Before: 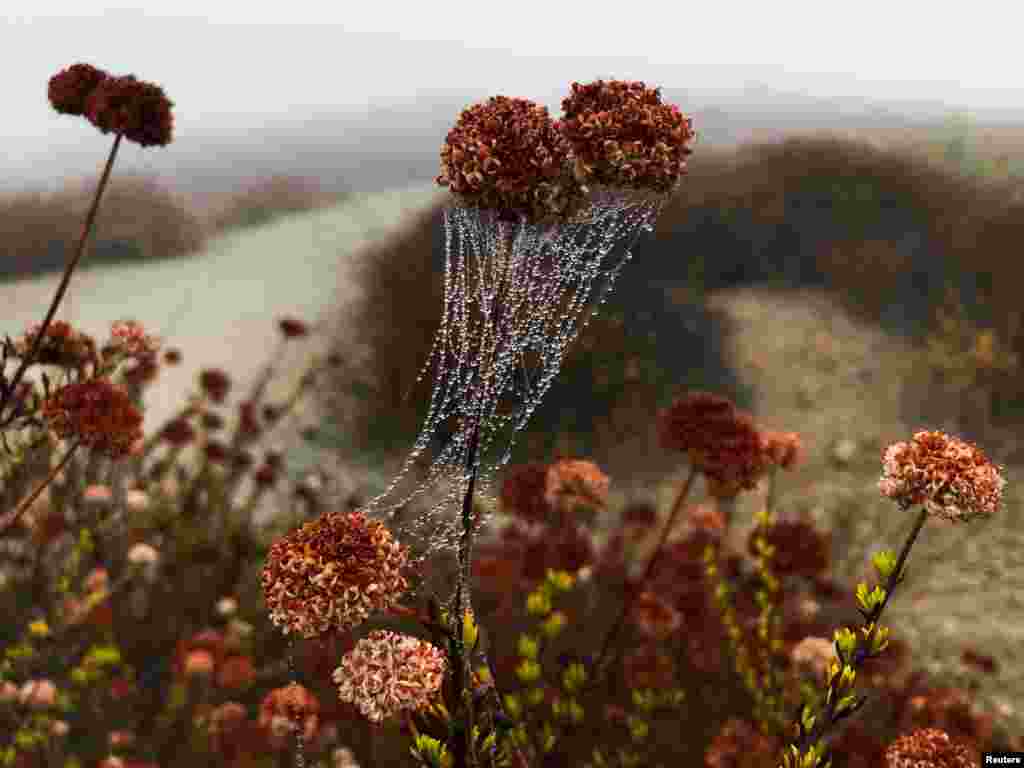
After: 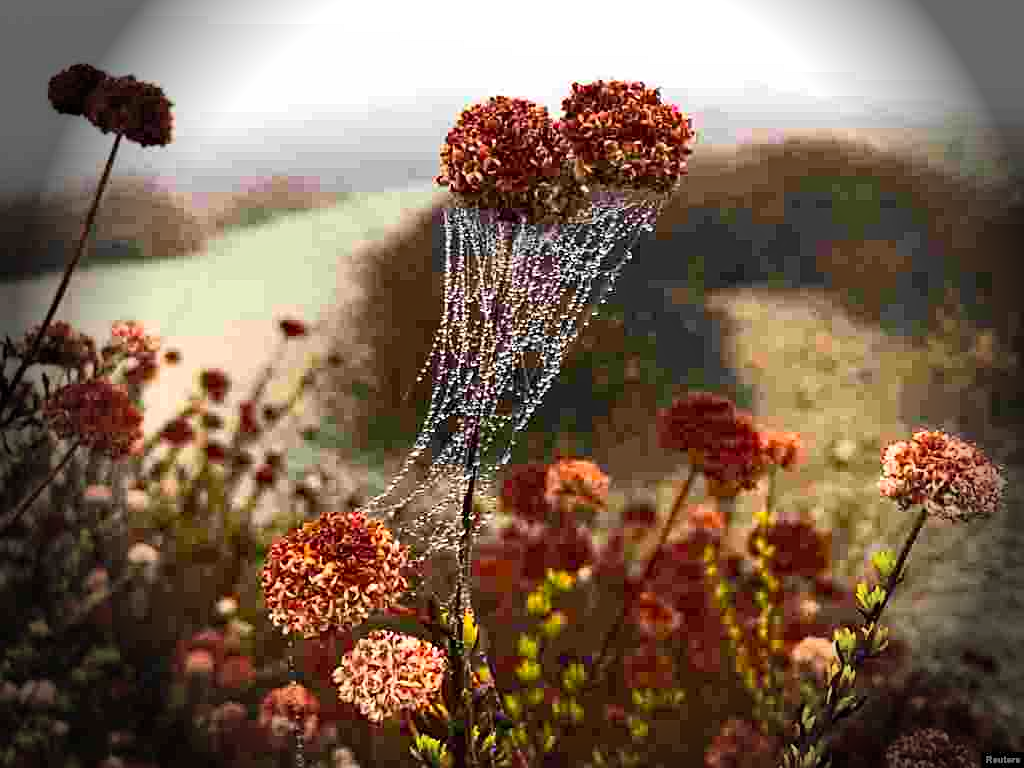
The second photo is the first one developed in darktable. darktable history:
vignetting: fall-off start 76.42%, fall-off radius 27.36%, brightness -0.872, center (0.037, -0.09), width/height ratio 0.971
sharpen: on, module defaults
exposure: exposure 0.375 EV, compensate highlight preservation false
contrast brightness saturation: contrast 0.2, brightness 0.16, saturation 0.22
haze removal: compatibility mode true, adaptive false
